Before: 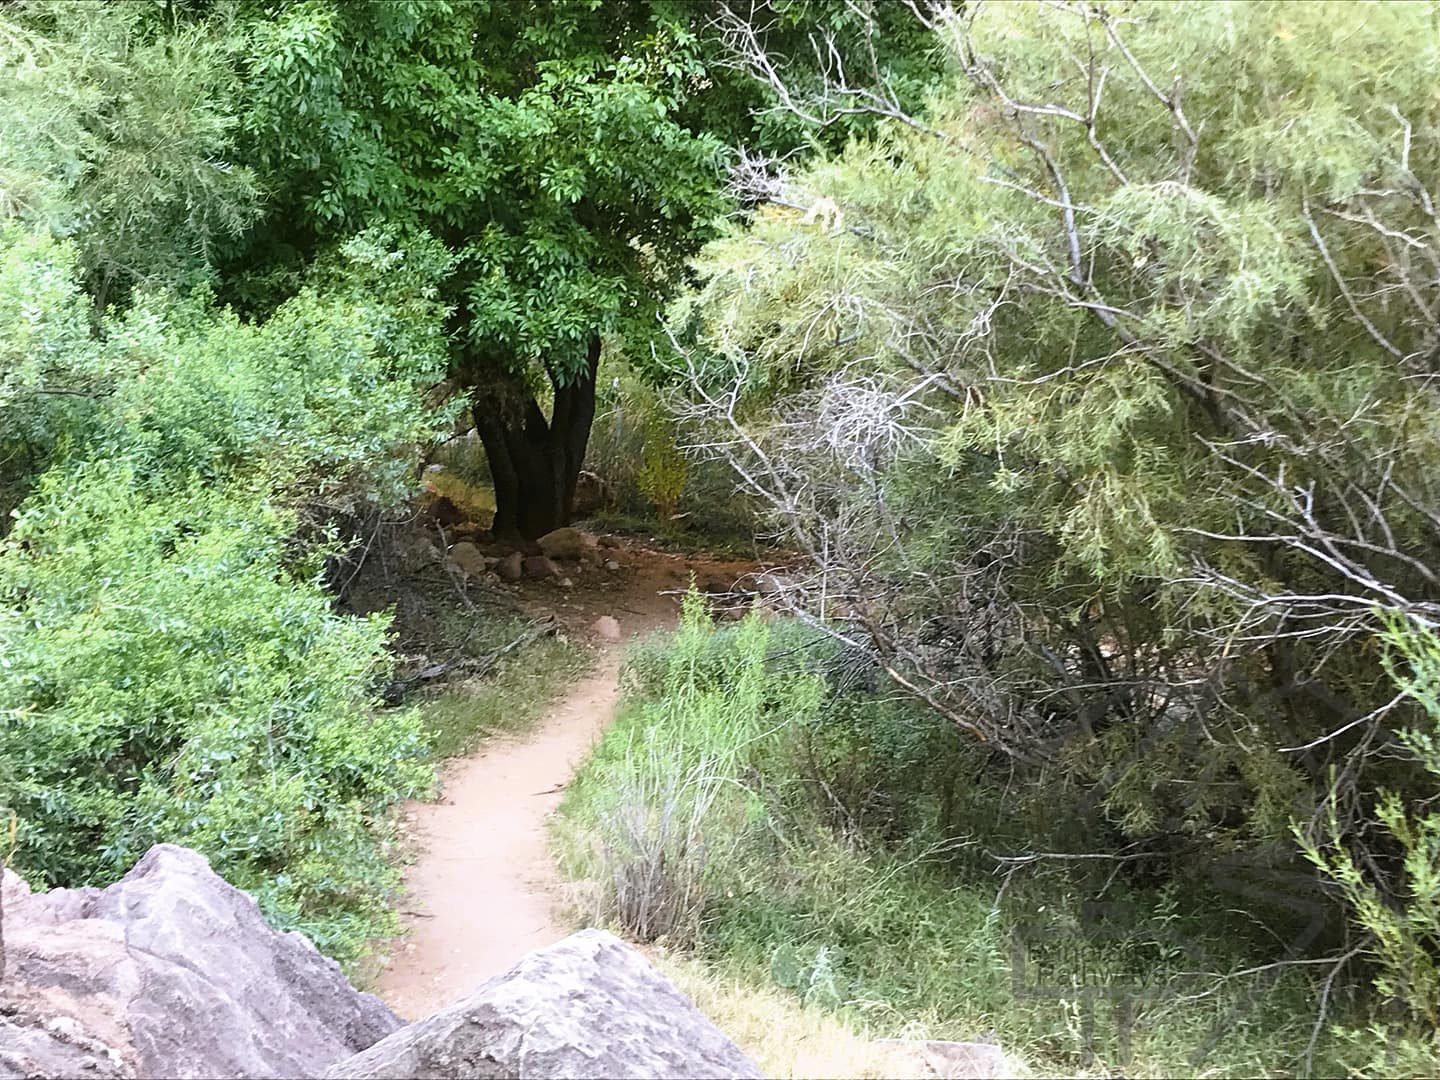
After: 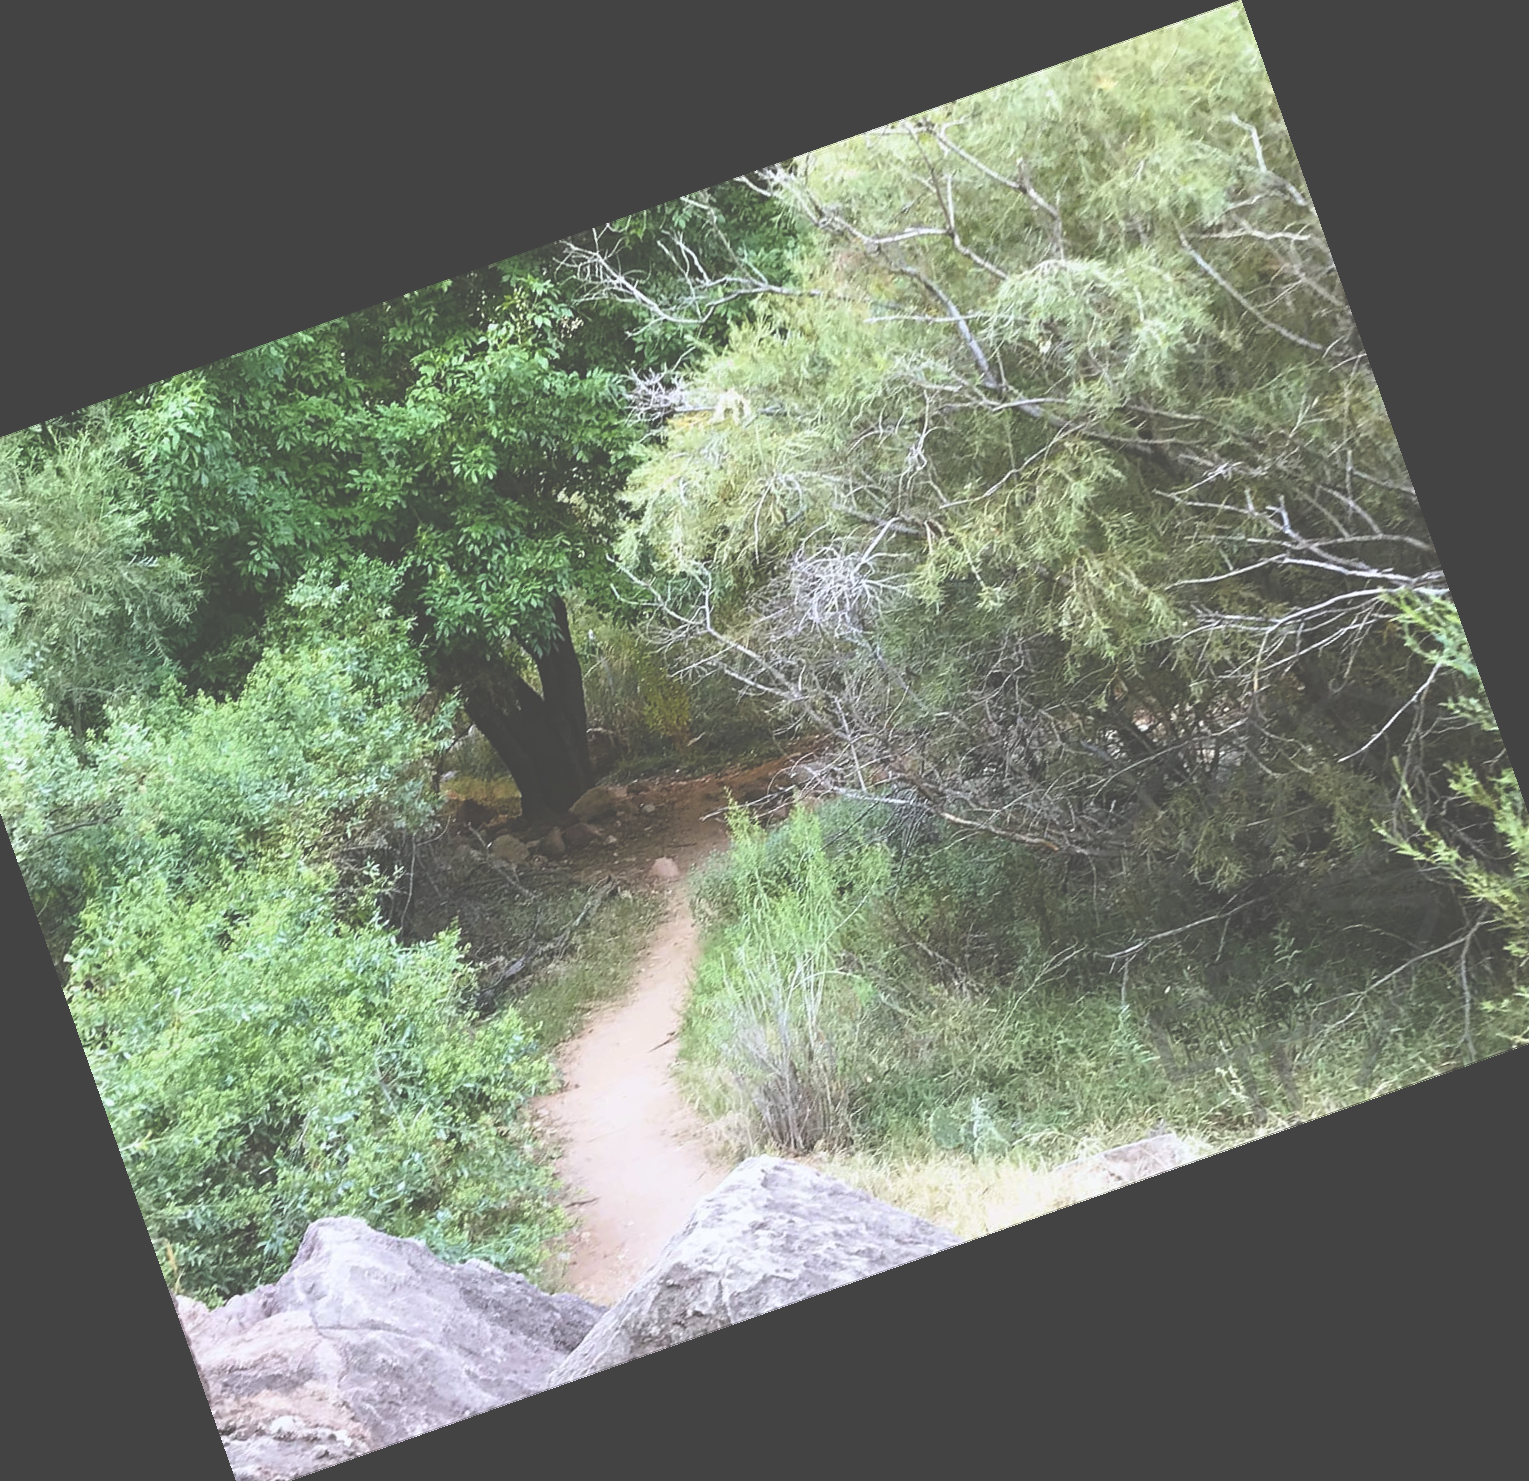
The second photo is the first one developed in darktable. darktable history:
crop and rotate: angle 19.43°, left 6.812%, right 4.125%, bottom 1.087%
white balance: red 0.982, blue 1.018
exposure: black level correction -0.062, exposure -0.05 EV, compensate highlight preservation false
